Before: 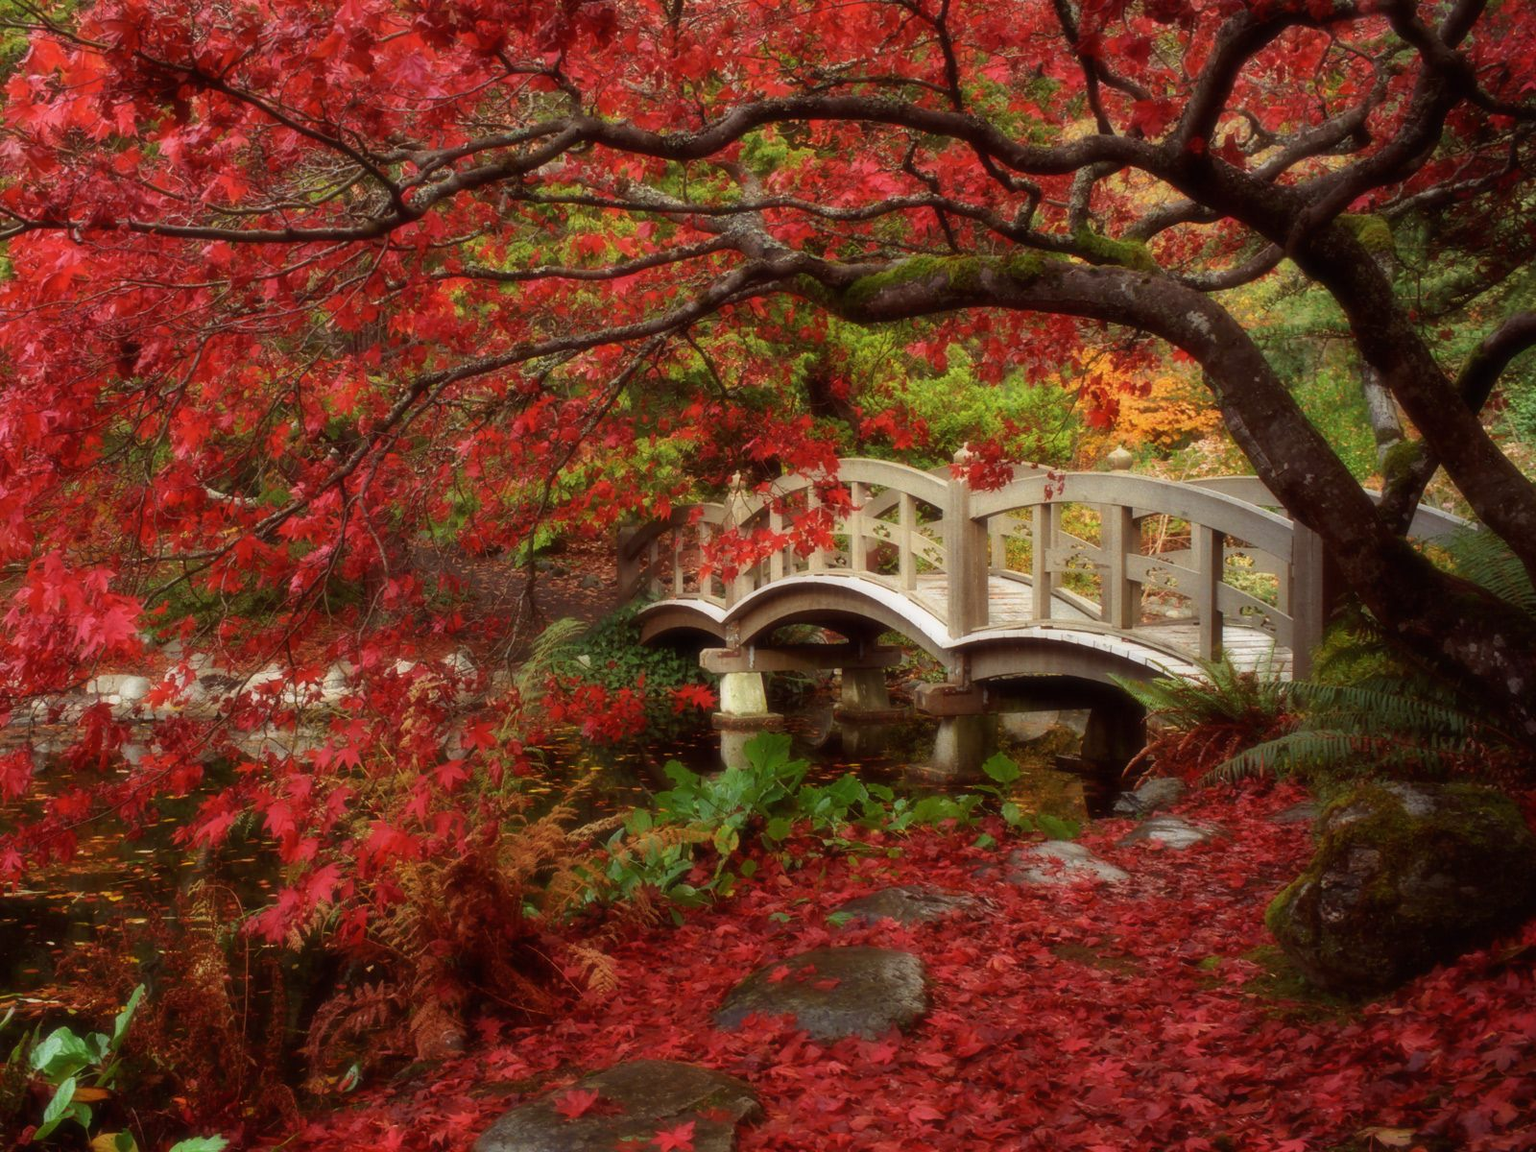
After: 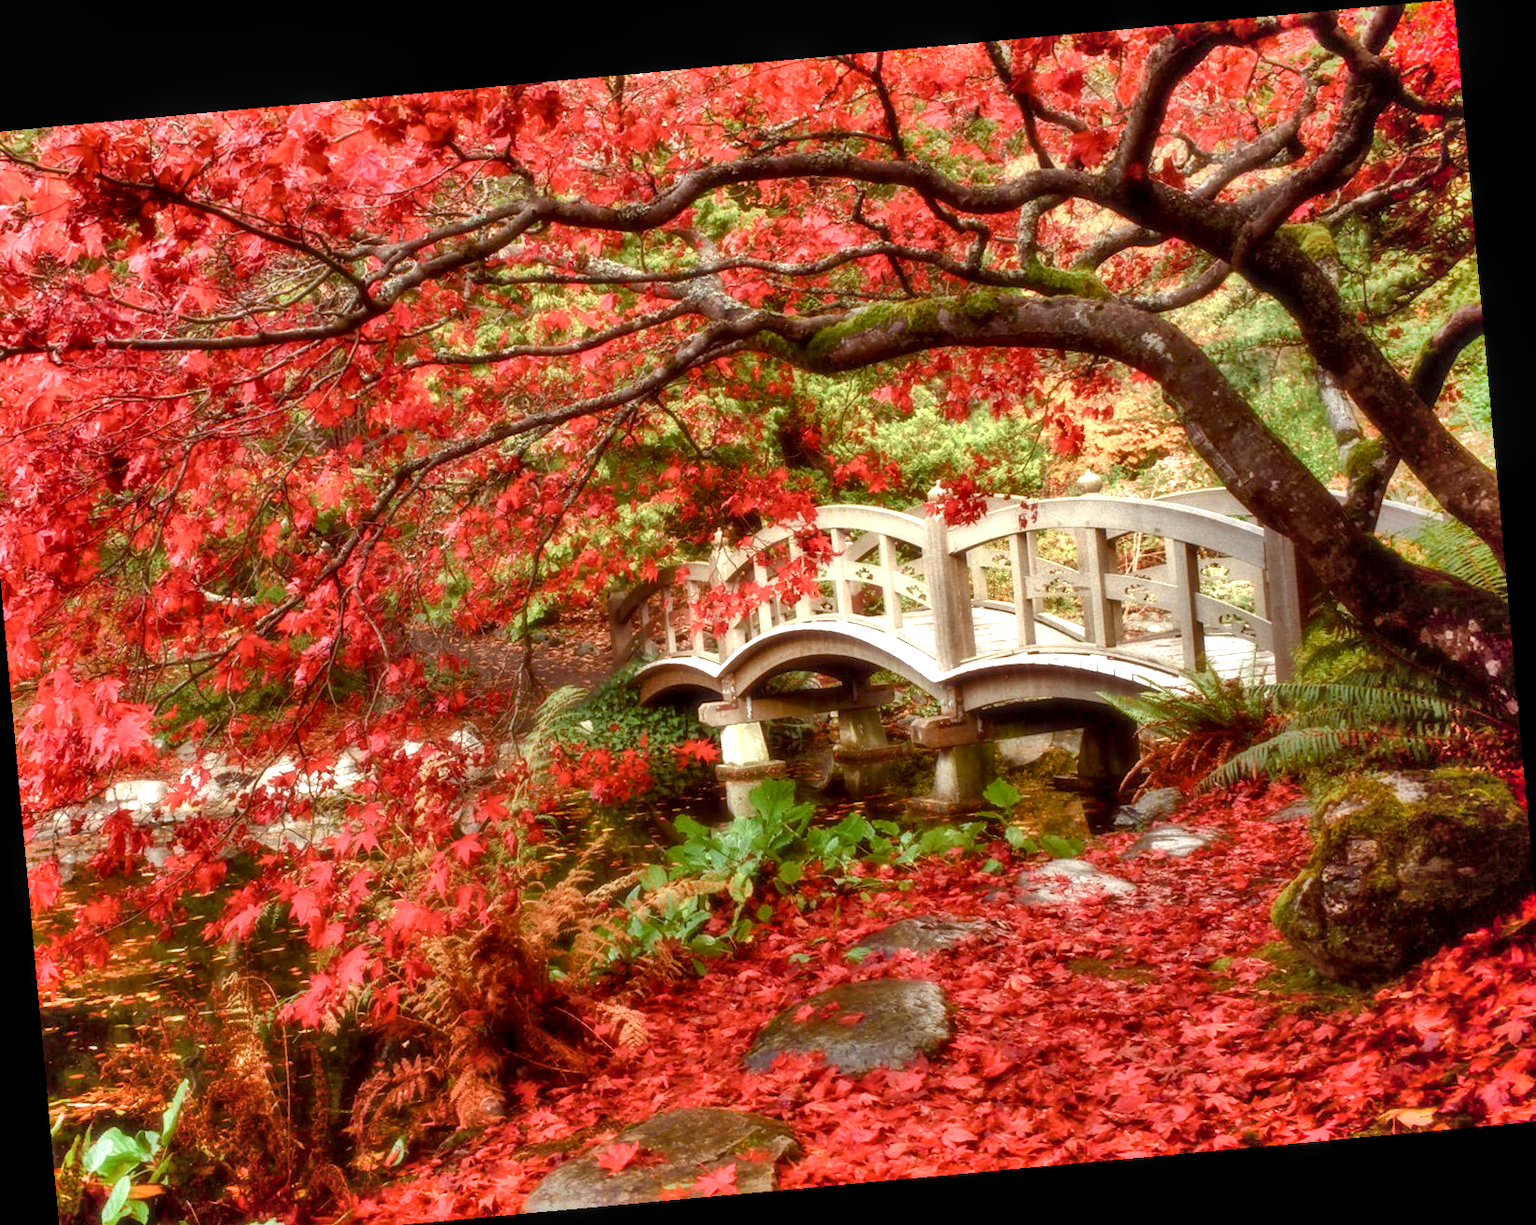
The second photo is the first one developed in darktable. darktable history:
crop and rotate: left 2.536%, right 1.107%, bottom 2.246%
rotate and perspective: rotation -5.2°, automatic cropping off
local contrast: on, module defaults
contrast brightness saturation: saturation -0.05
exposure: black level correction 0.001, exposure 1.129 EV, compensate exposure bias true, compensate highlight preservation false
color balance rgb: perceptual saturation grading › global saturation 20%, perceptual saturation grading › highlights -50%, perceptual saturation grading › shadows 30%
shadows and highlights: shadows 60, soften with gaussian
